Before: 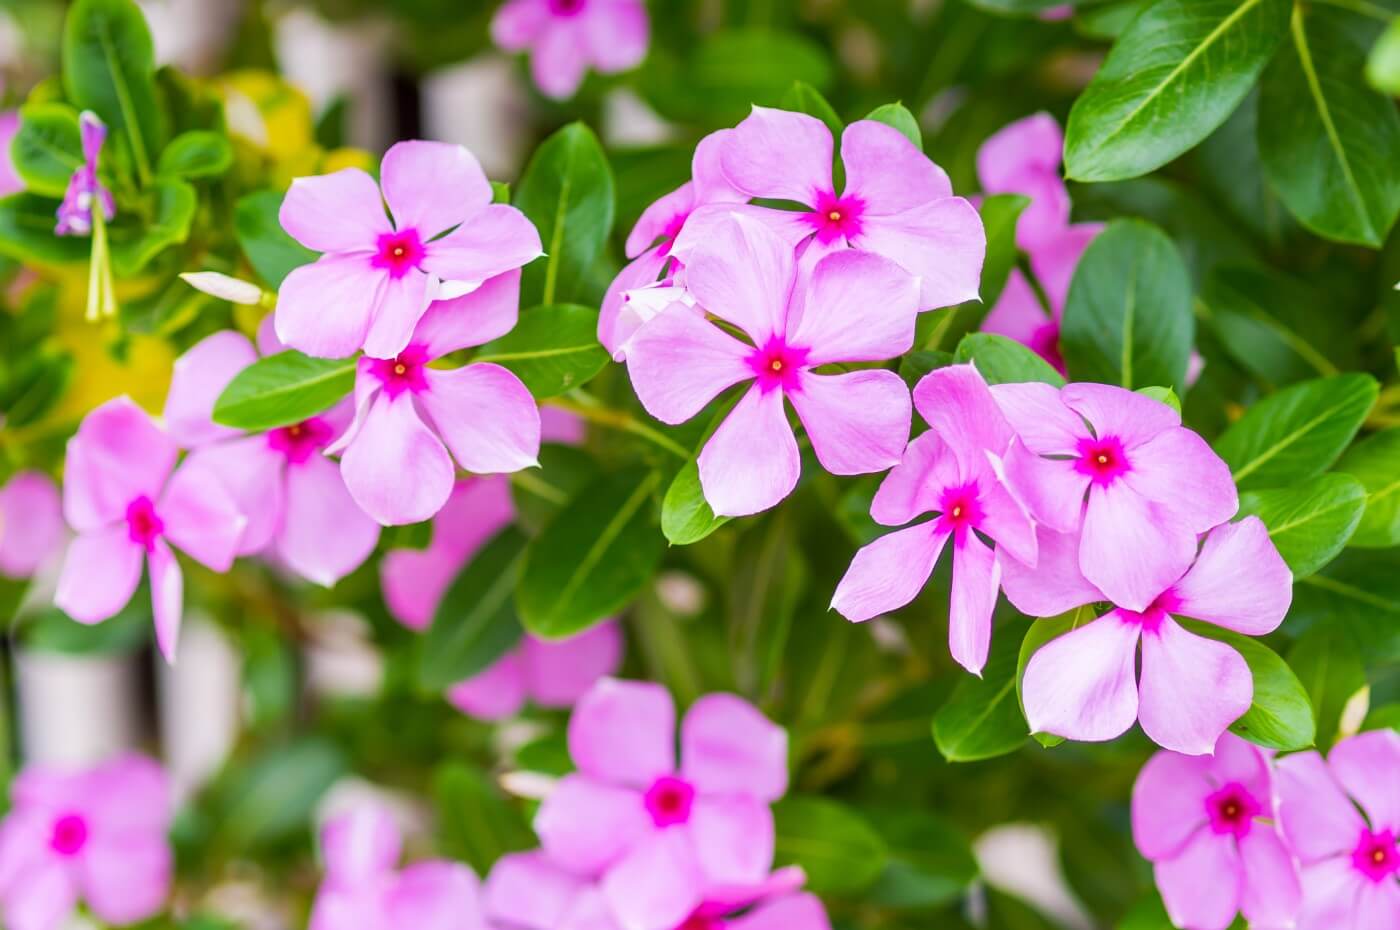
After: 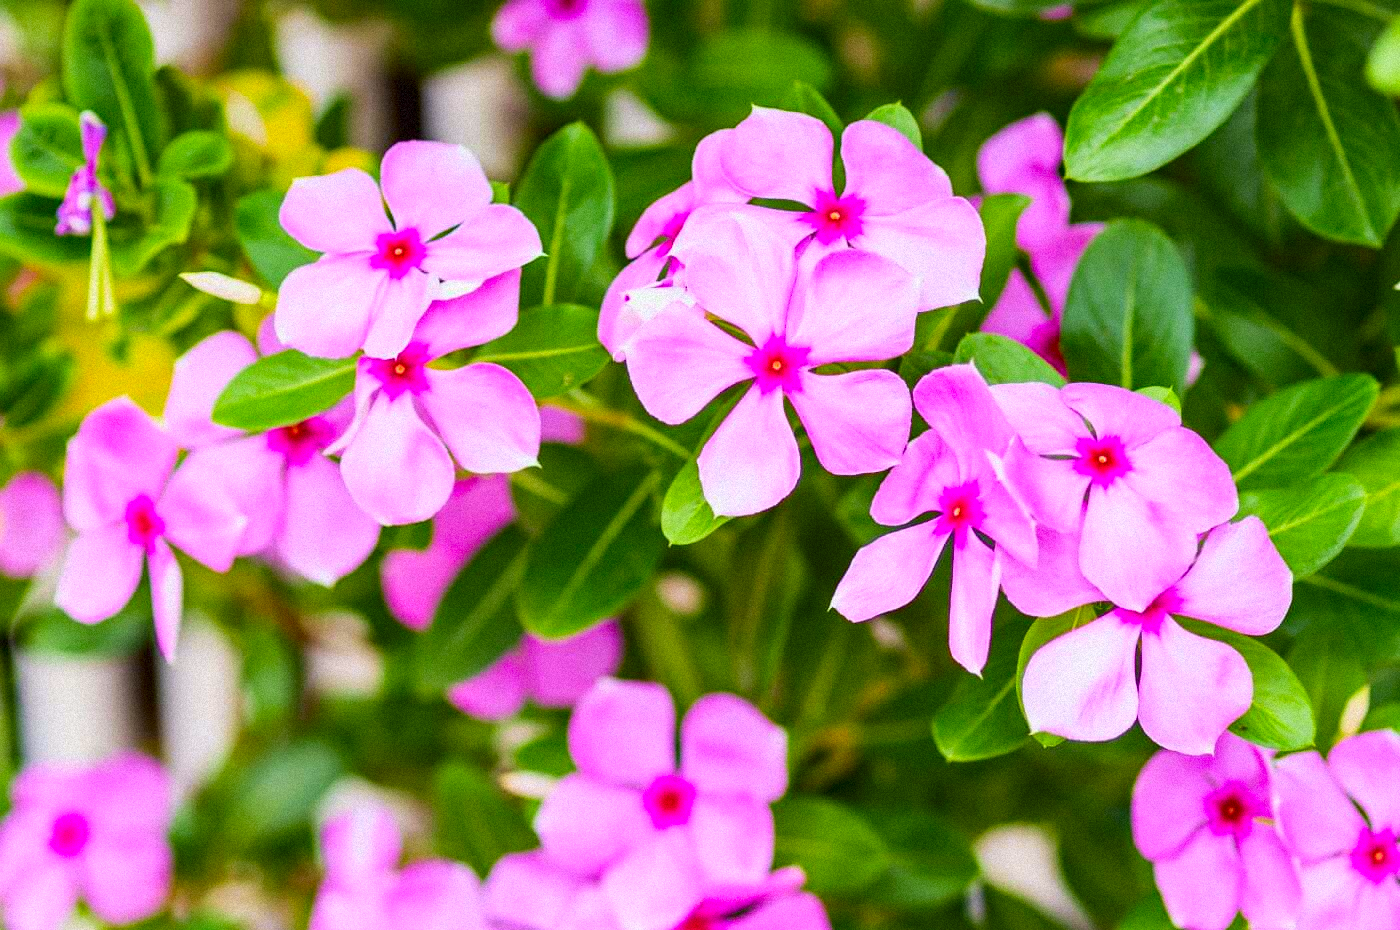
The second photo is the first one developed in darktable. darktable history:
haze removal: compatibility mode true, adaptive false
tone curve: curves: ch0 [(0, 0.011) (0.139, 0.106) (0.295, 0.271) (0.499, 0.523) (0.739, 0.782) (0.857, 0.879) (1, 0.967)]; ch1 [(0, 0) (0.272, 0.249) (0.39, 0.379) (0.469, 0.456) (0.495, 0.497) (0.524, 0.53) (0.588, 0.62) (0.725, 0.779) (1, 1)]; ch2 [(0, 0) (0.125, 0.089) (0.35, 0.317) (0.437, 0.42) (0.502, 0.499) (0.533, 0.553) (0.599, 0.638) (1, 1)], color space Lab, independent channels, preserve colors none
grain: mid-tones bias 0%
